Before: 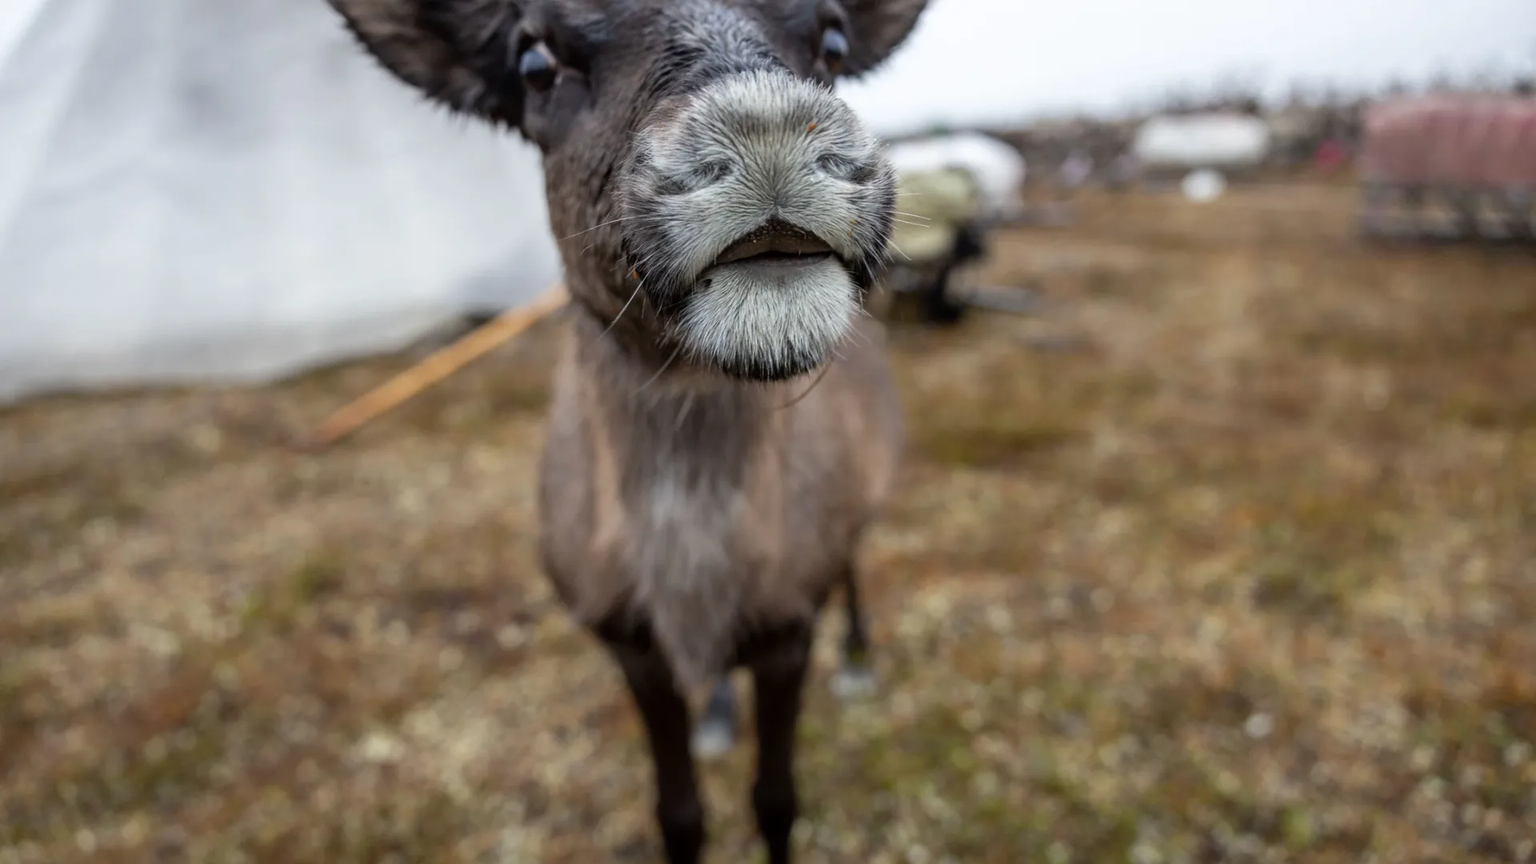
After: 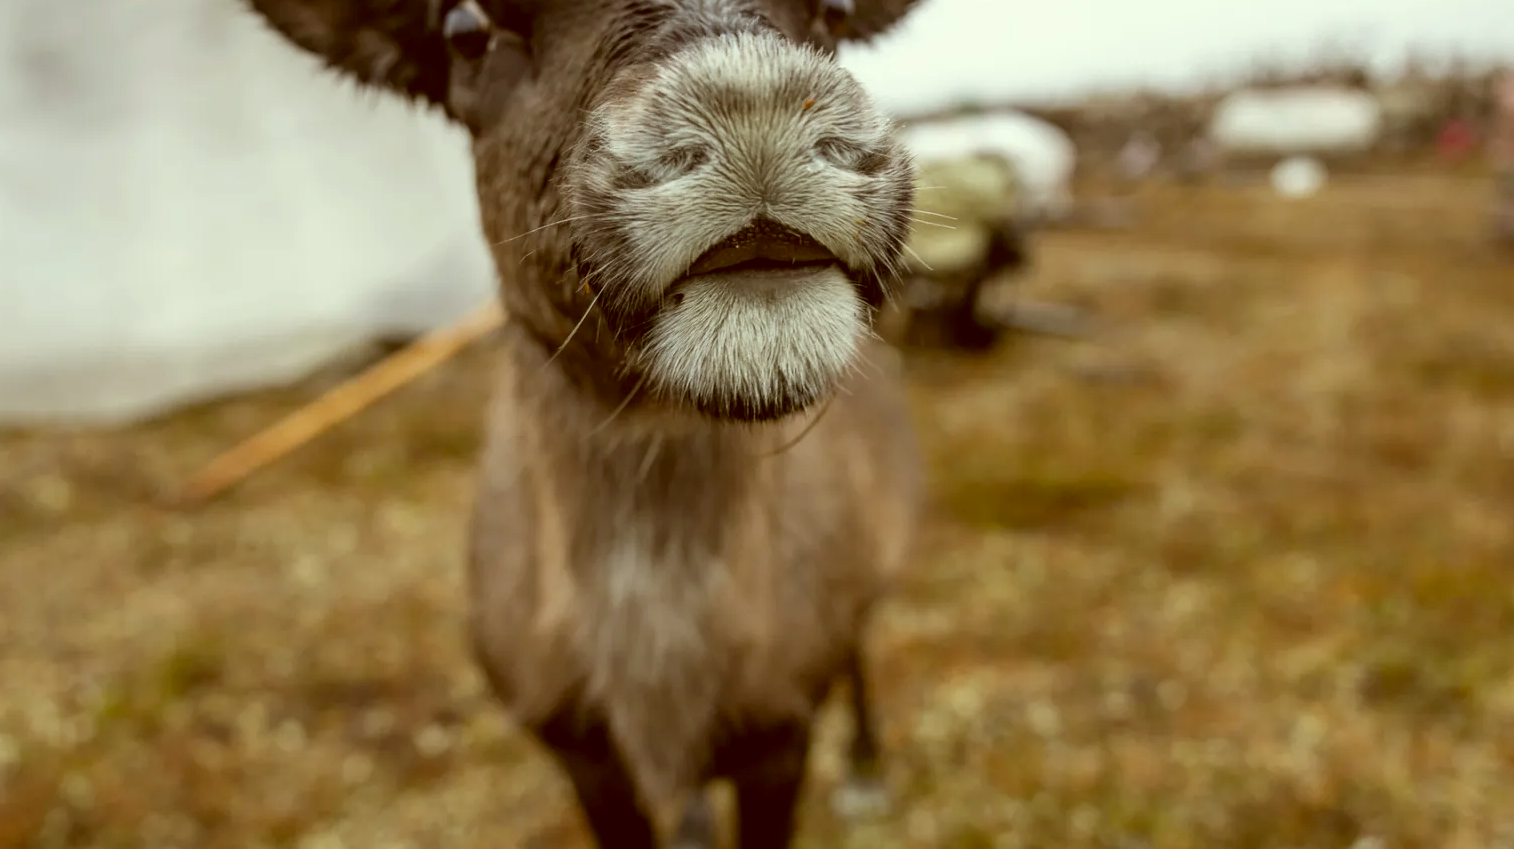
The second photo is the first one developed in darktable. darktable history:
color correction: highlights a* -5.59, highlights b* 9.8, shadows a* 9.82, shadows b* 24.87
crop and rotate: left 10.776%, top 5.144%, right 10.33%, bottom 16.16%
